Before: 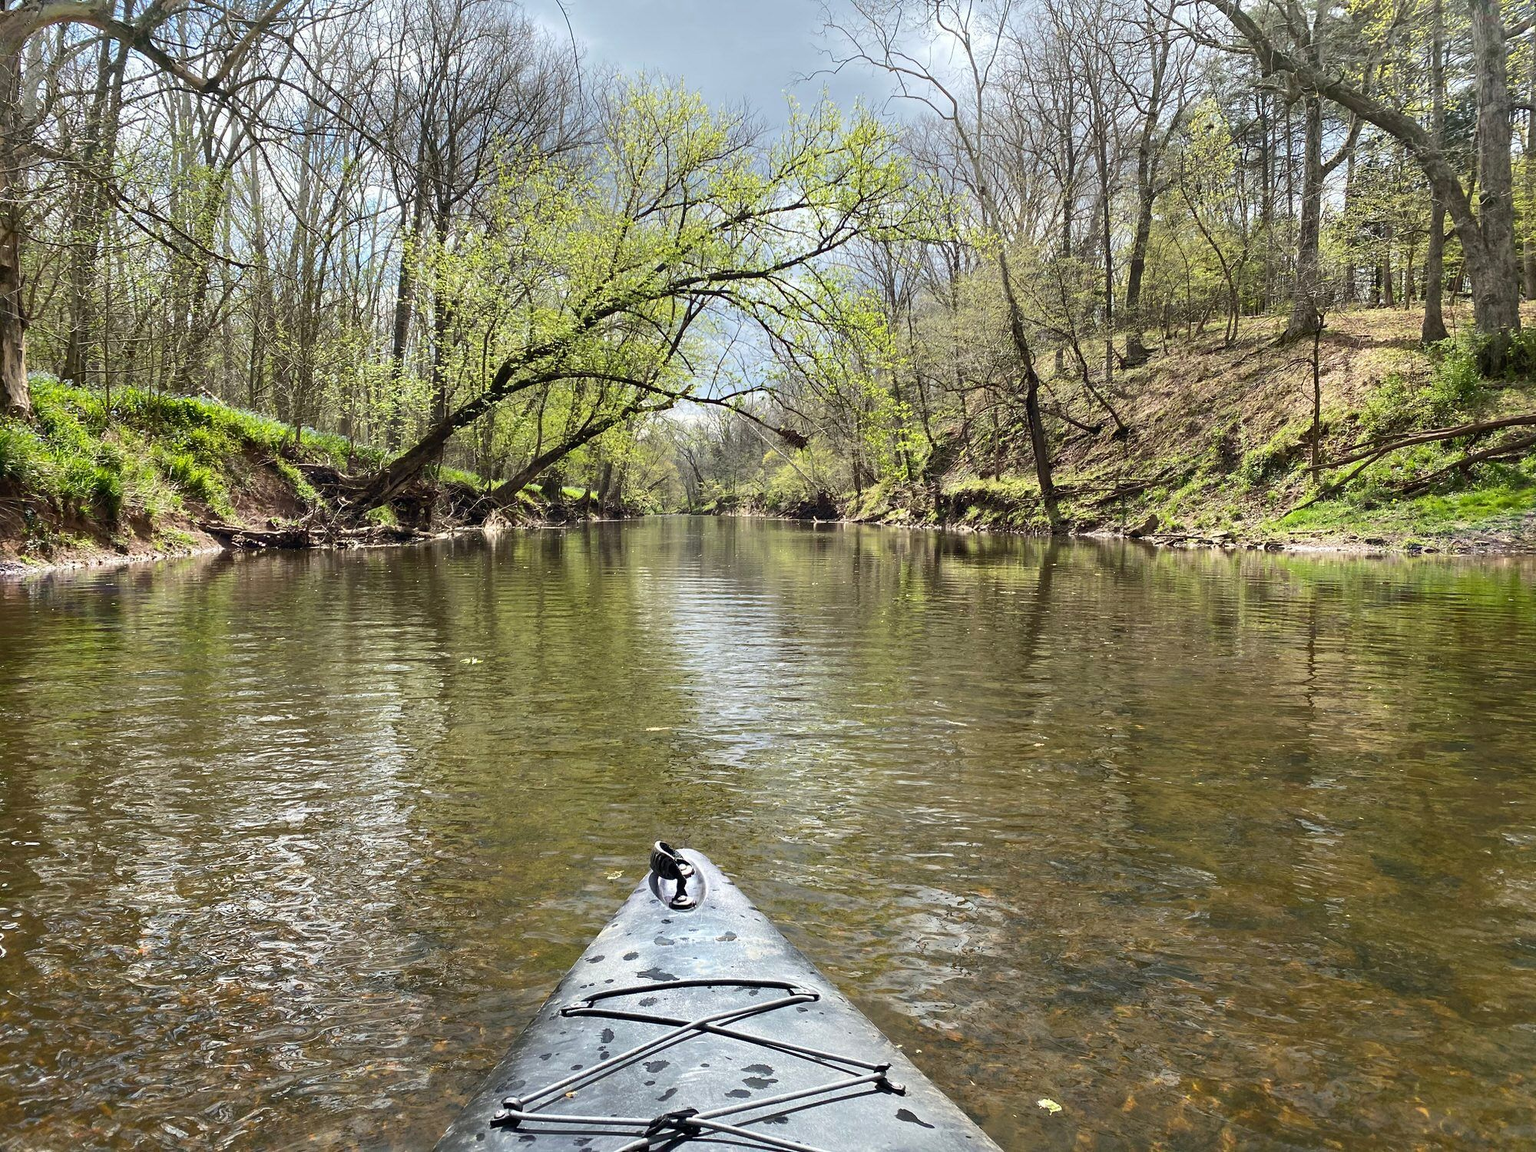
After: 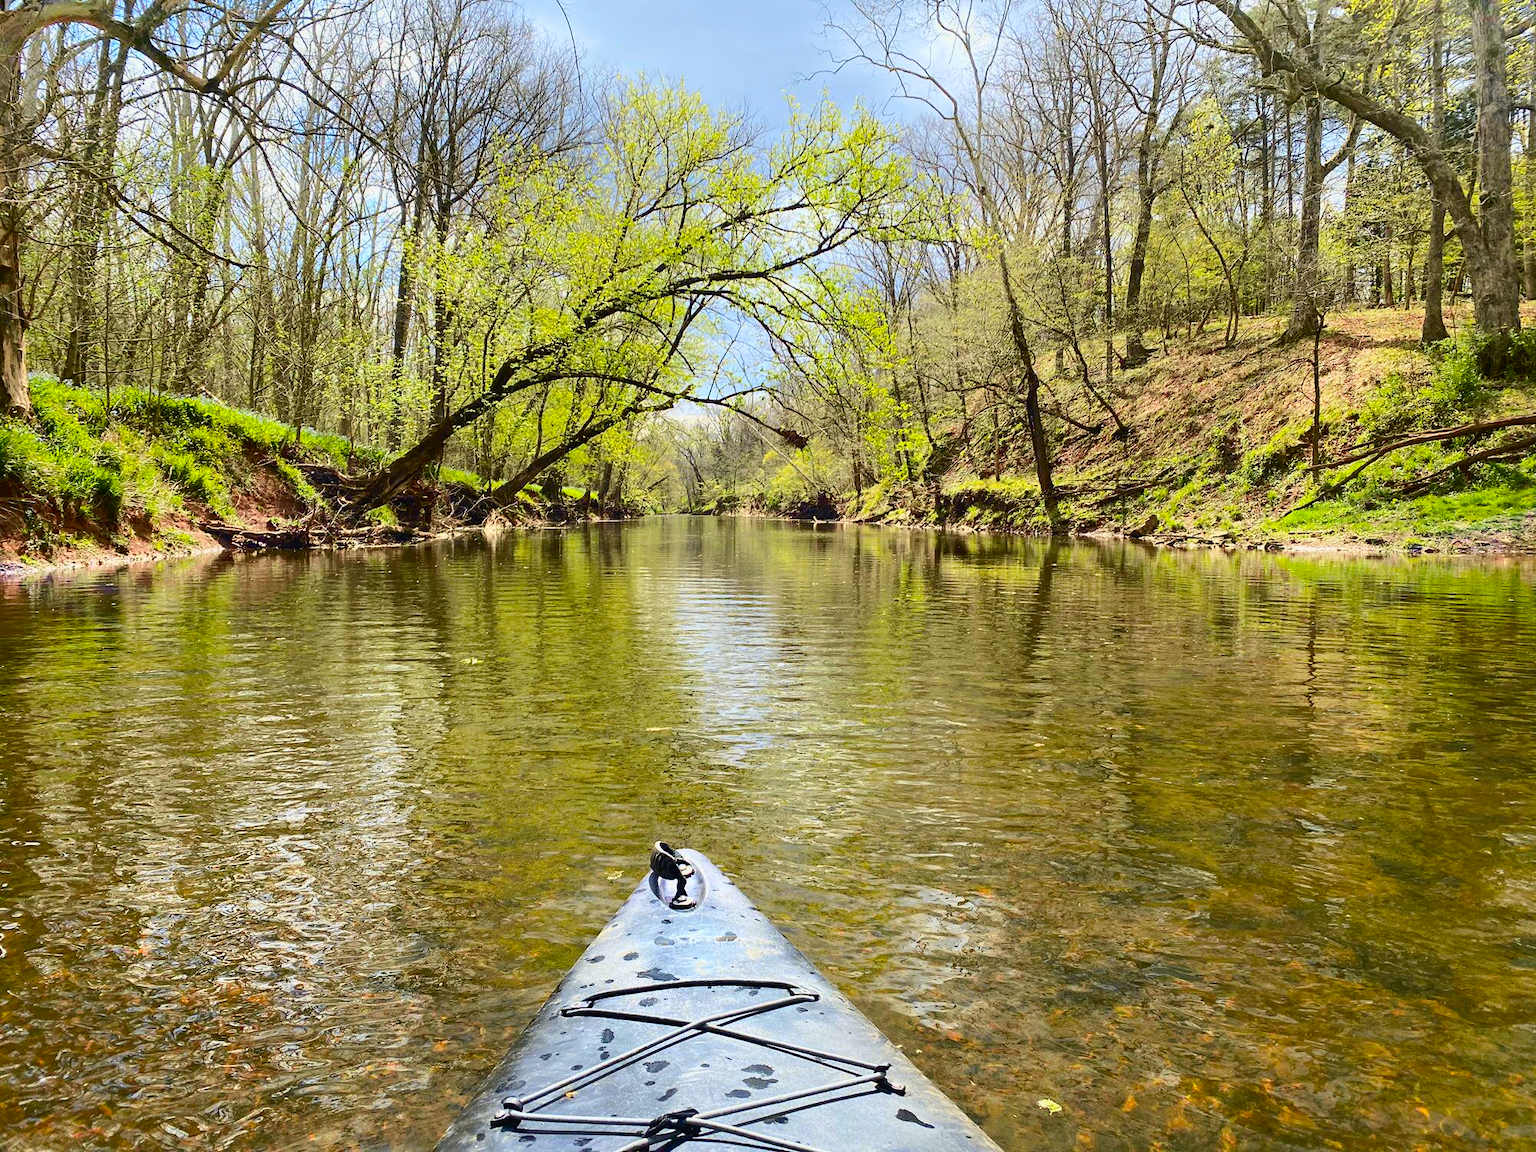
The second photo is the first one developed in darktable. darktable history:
color balance rgb: linear chroma grading › global chroma 14.566%, perceptual saturation grading › global saturation 31.091%, perceptual brilliance grading › mid-tones 9.495%, perceptual brilliance grading › shadows 14.764%
tone curve: curves: ch0 [(0, 0.021) (0.049, 0.044) (0.158, 0.113) (0.351, 0.331) (0.485, 0.505) (0.656, 0.696) (0.868, 0.887) (1, 0.969)]; ch1 [(0, 0) (0.322, 0.328) (0.434, 0.438) (0.473, 0.477) (0.502, 0.503) (0.522, 0.526) (0.564, 0.591) (0.602, 0.632) (0.677, 0.701) (0.859, 0.885) (1, 1)]; ch2 [(0, 0) (0.33, 0.301) (0.452, 0.434) (0.502, 0.505) (0.535, 0.554) (0.565, 0.598) (0.618, 0.629) (1, 1)], color space Lab, independent channels, preserve colors none
